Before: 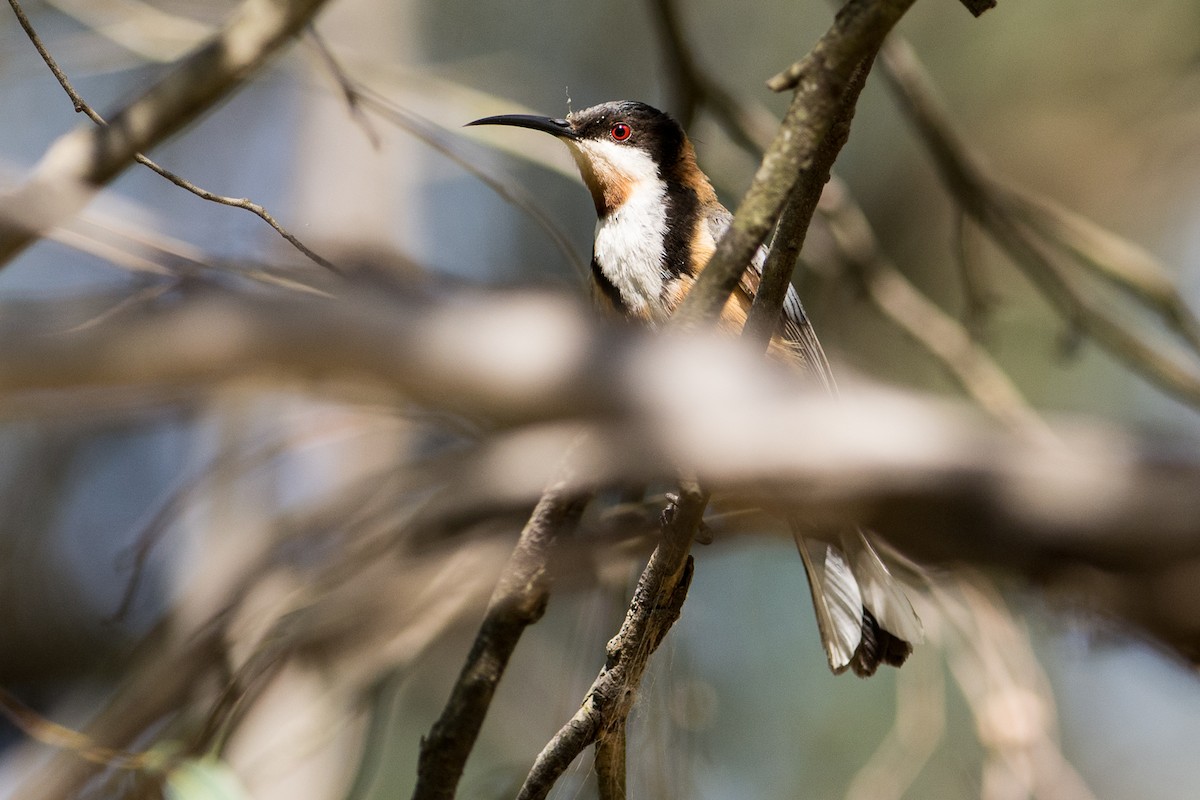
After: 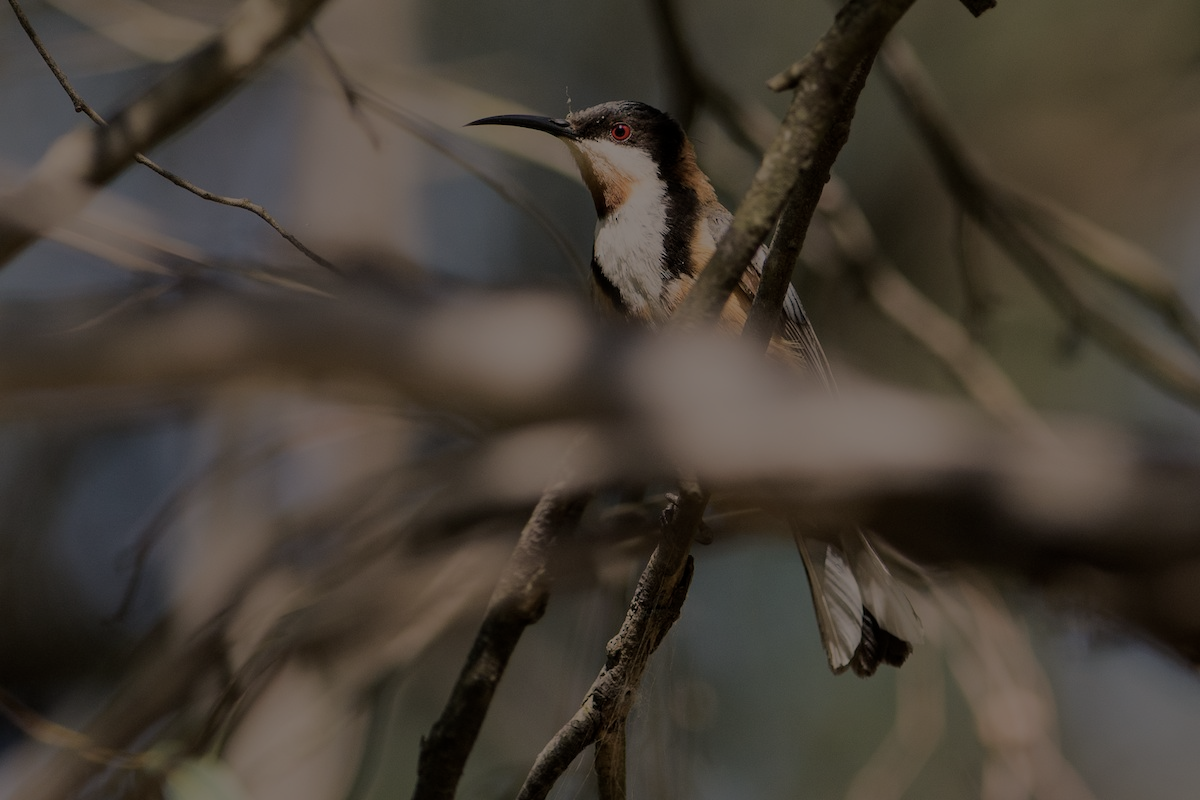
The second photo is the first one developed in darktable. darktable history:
color balance rgb: highlights gain › chroma 2.995%, highlights gain › hue 60.06°, perceptual saturation grading › global saturation 0.995%, perceptual brilliance grading › global brilliance -47.905%, global vibrance 20%
shadows and highlights: shadows 20.93, highlights -82.53, soften with gaussian
